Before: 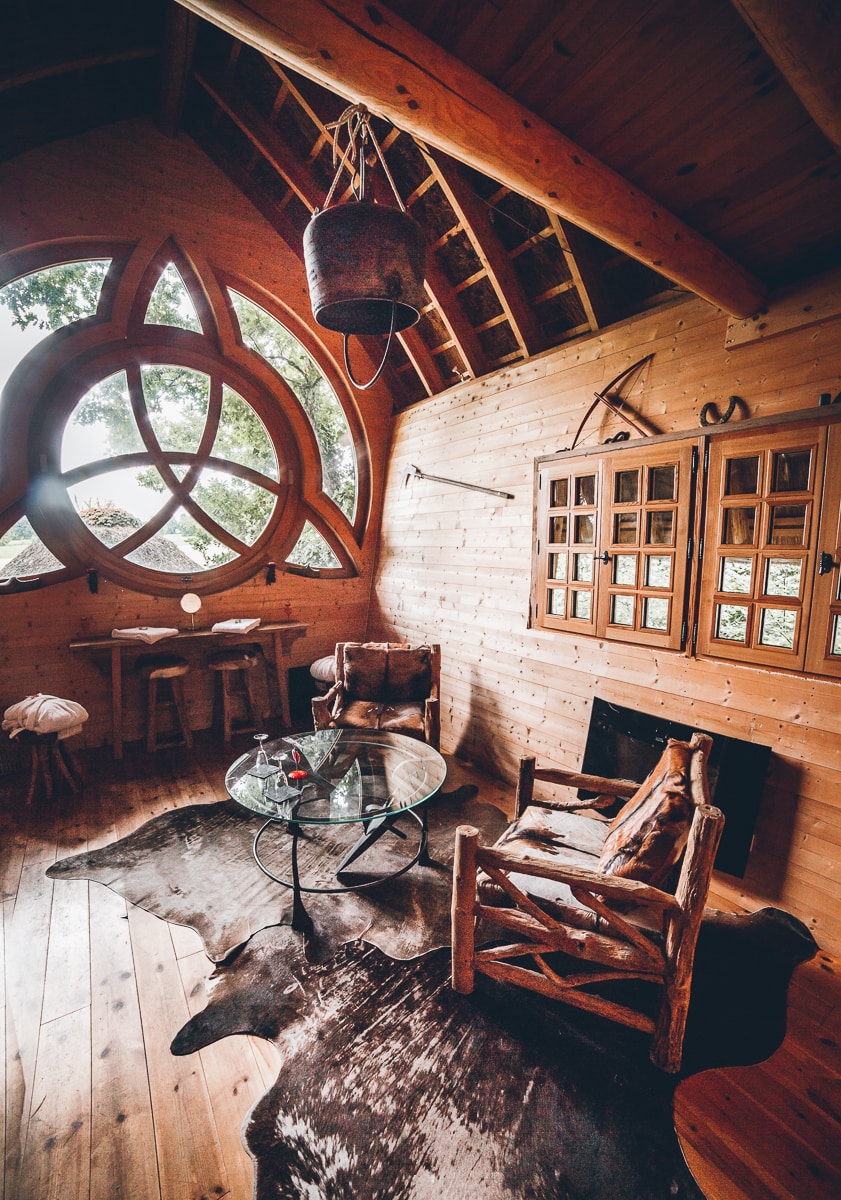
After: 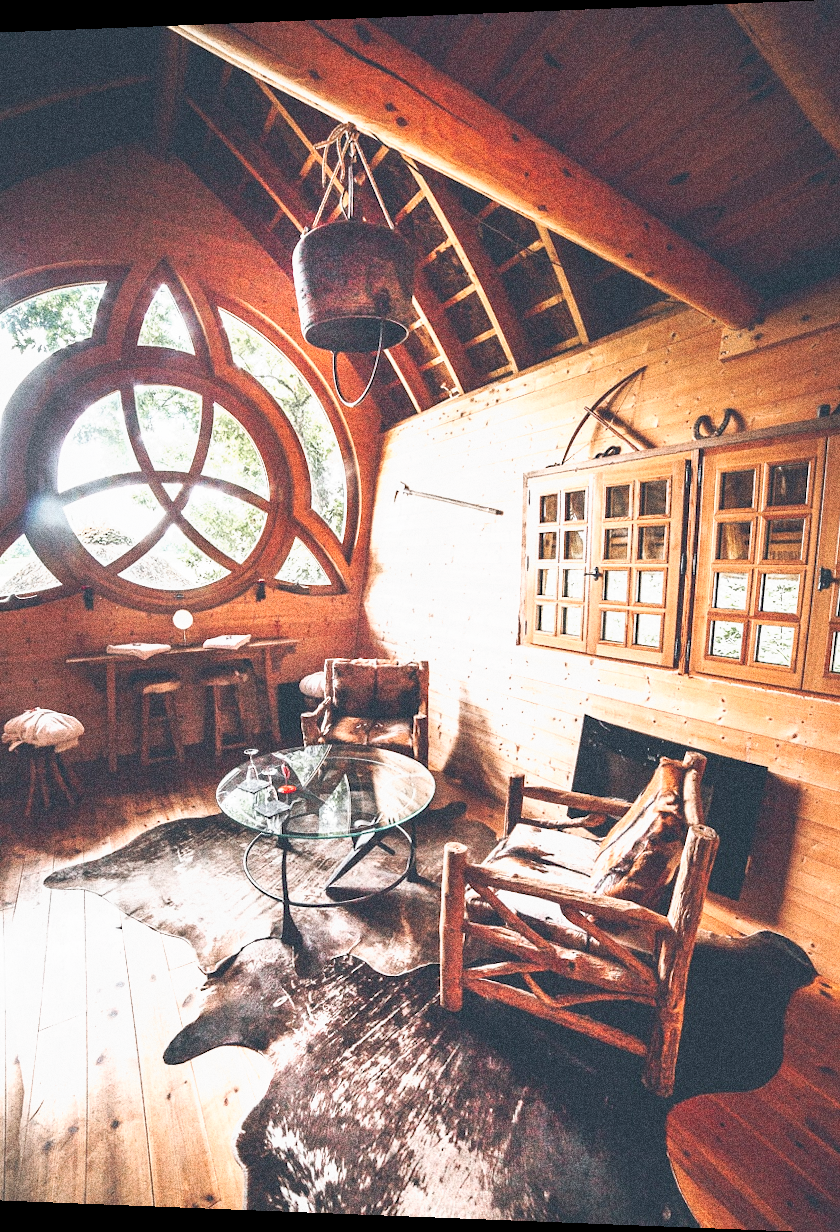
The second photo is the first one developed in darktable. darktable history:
tone curve: curves: ch0 [(0, 0) (0.003, 0.115) (0.011, 0.133) (0.025, 0.157) (0.044, 0.182) (0.069, 0.209) (0.1, 0.239) (0.136, 0.279) (0.177, 0.326) (0.224, 0.379) (0.277, 0.436) (0.335, 0.507) (0.399, 0.587) (0.468, 0.671) (0.543, 0.75) (0.623, 0.837) (0.709, 0.916) (0.801, 0.978) (0.898, 0.985) (1, 1)], preserve colors none
grain: coarseness 10.62 ISO, strength 55.56%
tone equalizer: on, module defaults
rotate and perspective: lens shift (horizontal) -0.055, automatic cropping off
